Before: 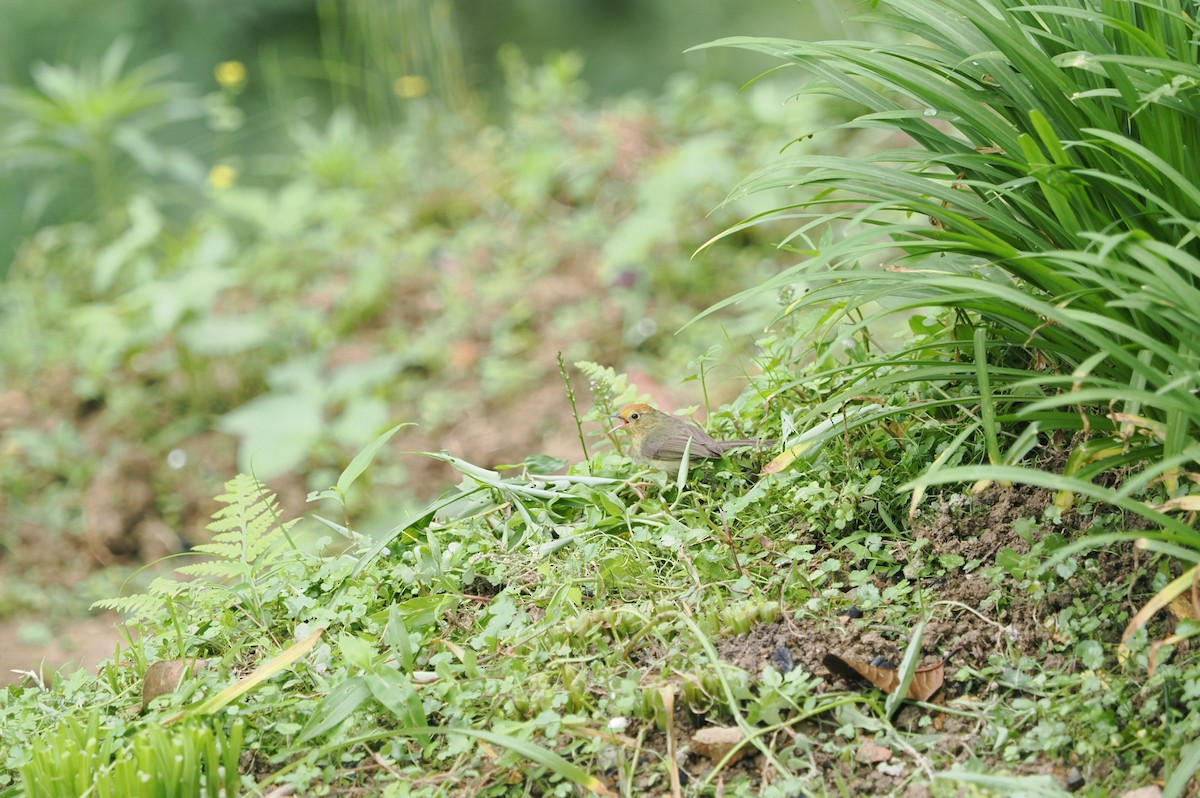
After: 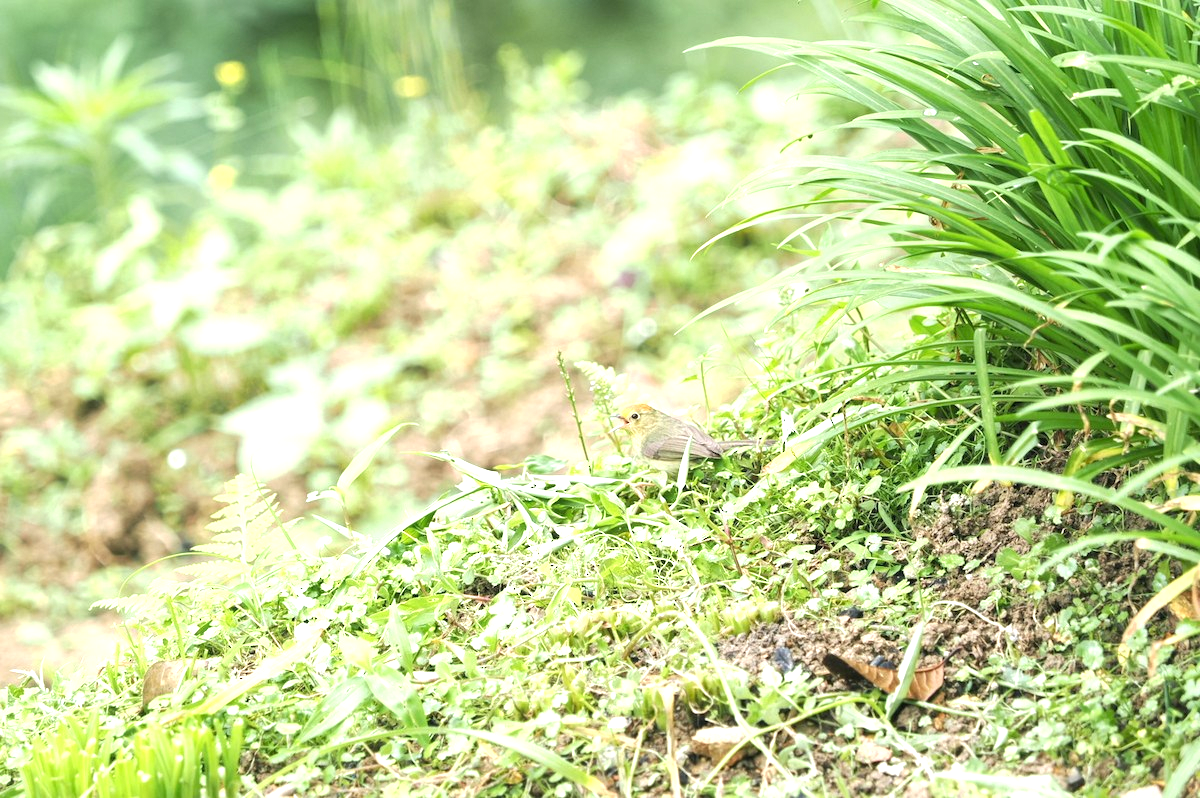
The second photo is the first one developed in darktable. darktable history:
local contrast: highlights 100%, shadows 100%, detail 120%, midtone range 0.2
exposure: black level correction 0, exposure 1 EV, compensate highlight preservation false
